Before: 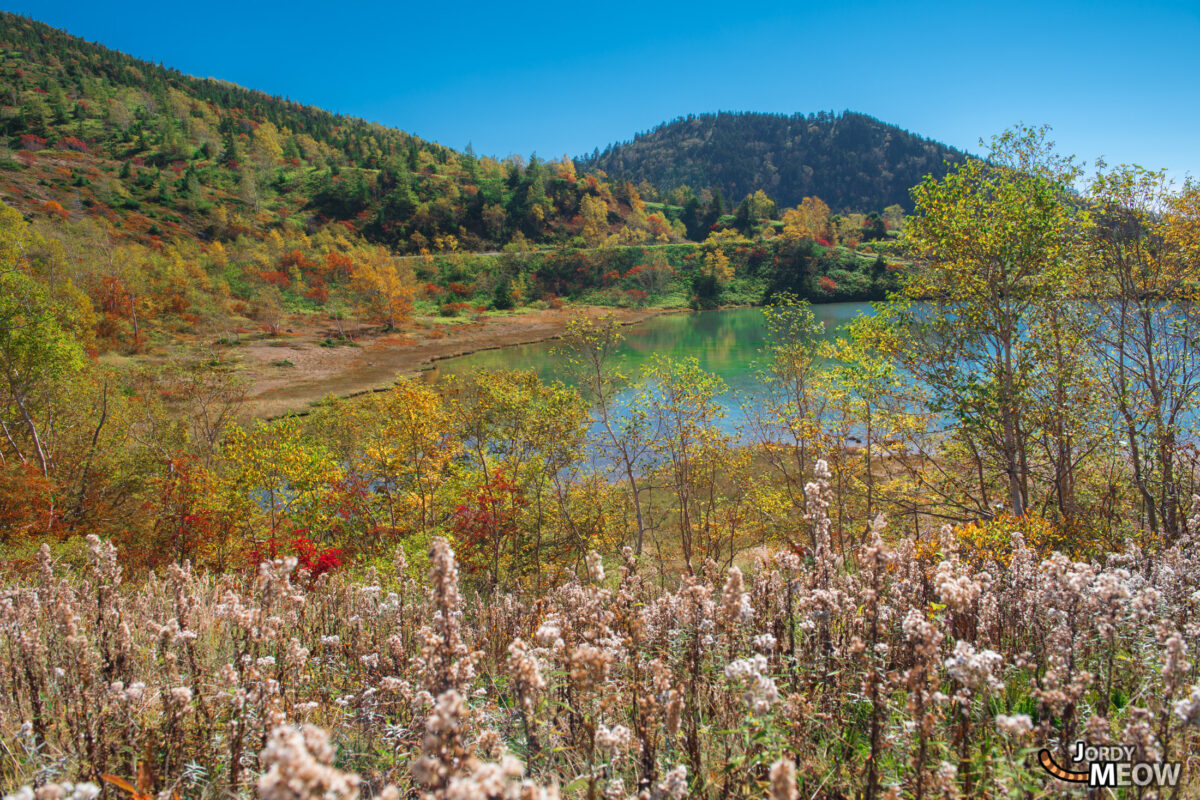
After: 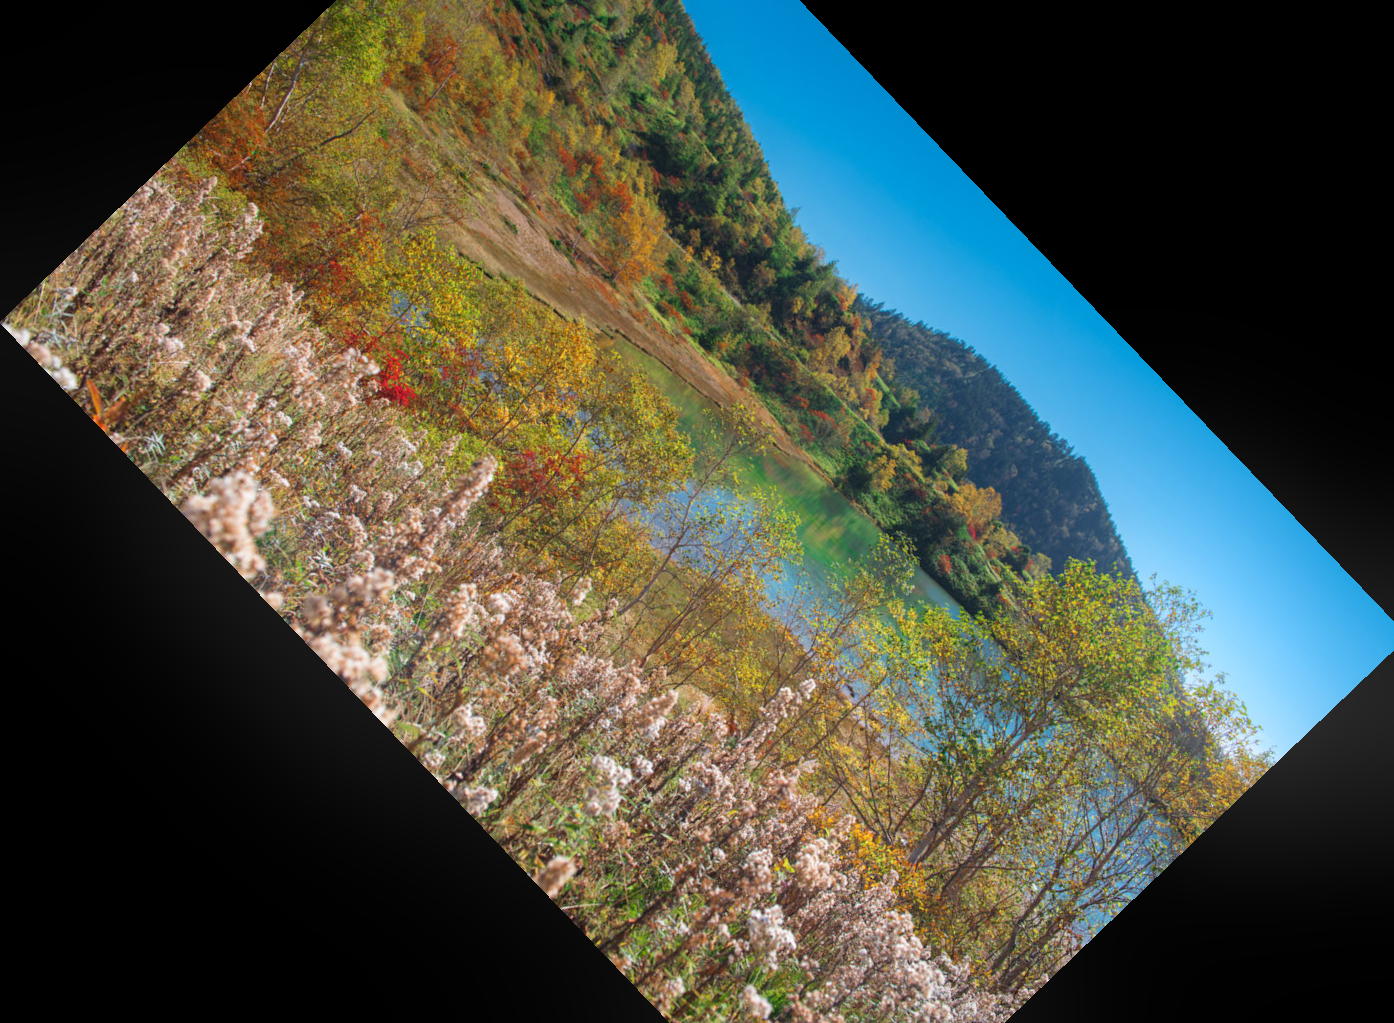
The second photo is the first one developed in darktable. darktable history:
crop and rotate: angle -46.26°, top 16.234%, right 0.912%, bottom 11.704%
bloom: threshold 82.5%, strength 16.25%
white balance: emerald 1
